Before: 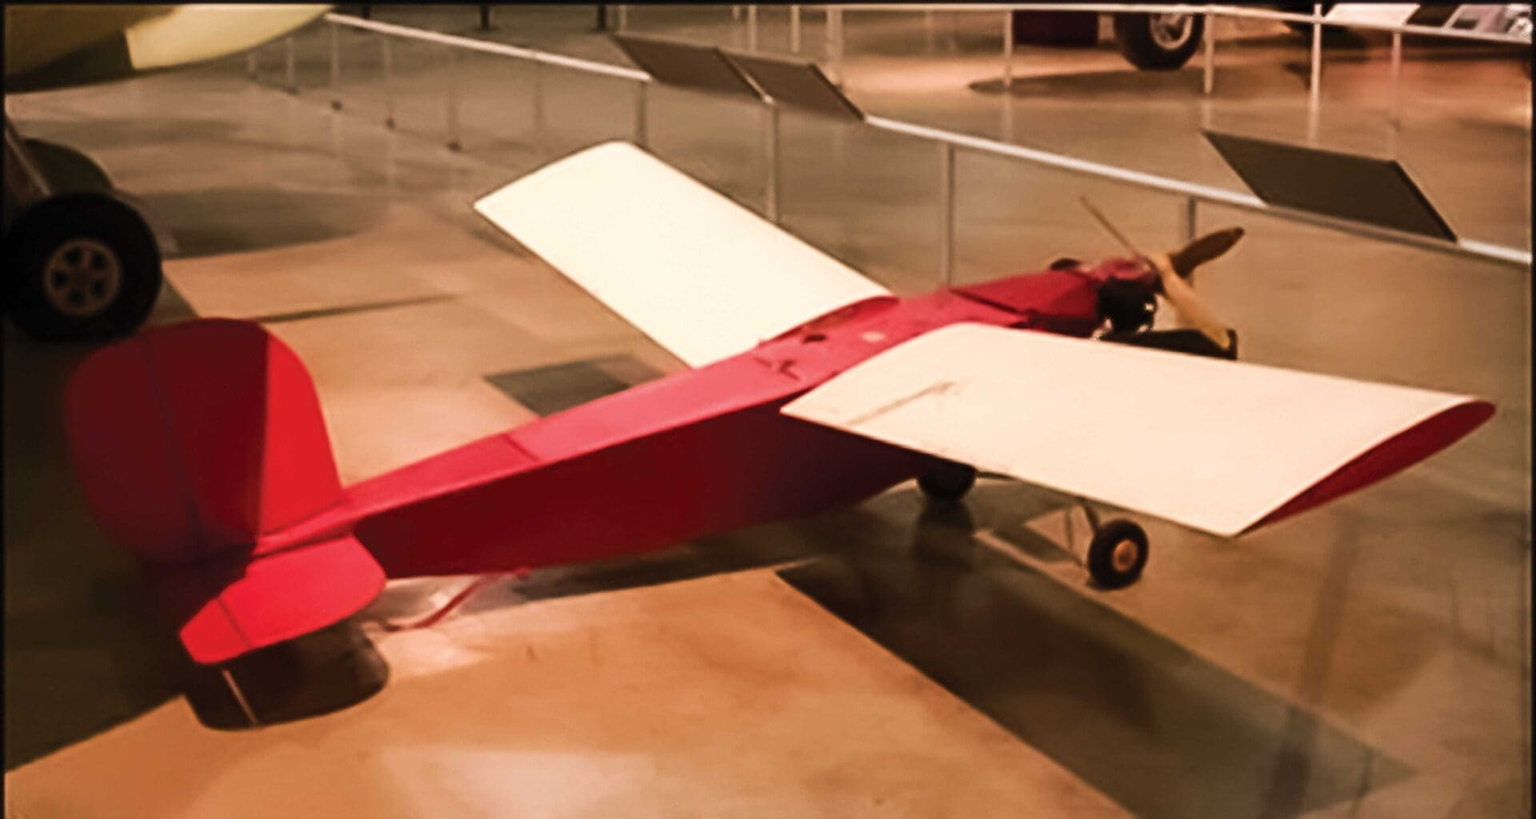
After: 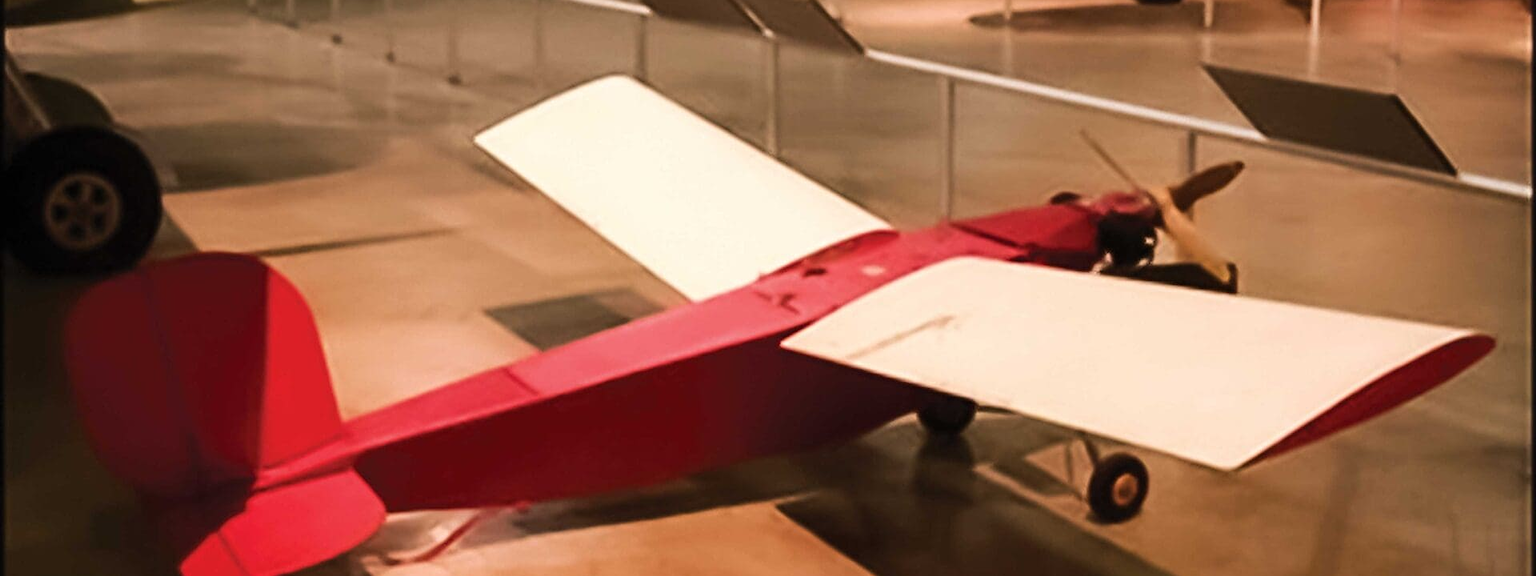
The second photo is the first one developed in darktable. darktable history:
crop and rotate: top 8.159%, bottom 21.385%
sharpen: amount 0.201
